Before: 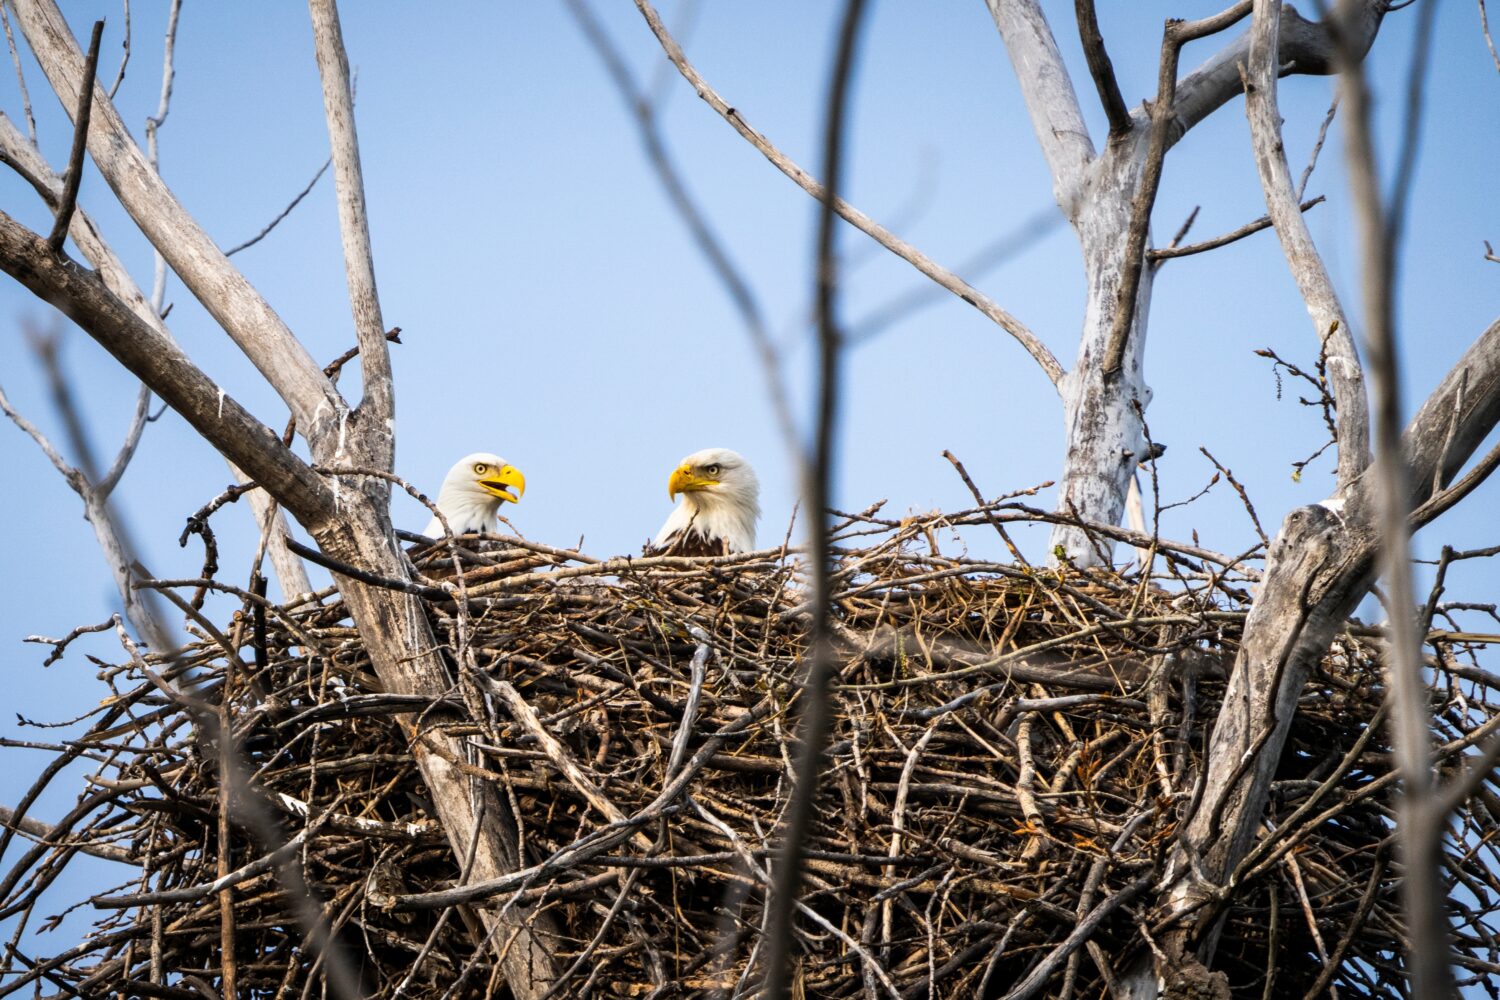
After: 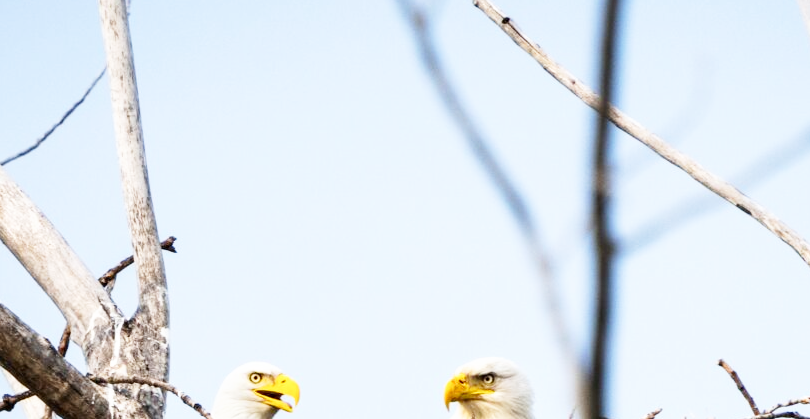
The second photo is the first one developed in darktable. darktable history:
crop: left 15.036%, top 9.11%, right 30.963%, bottom 48.981%
base curve: curves: ch0 [(0, 0) (0.005, 0.002) (0.15, 0.3) (0.4, 0.7) (0.75, 0.95) (1, 1)], preserve colors none
contrast brightness saturation: saturation -0.047
